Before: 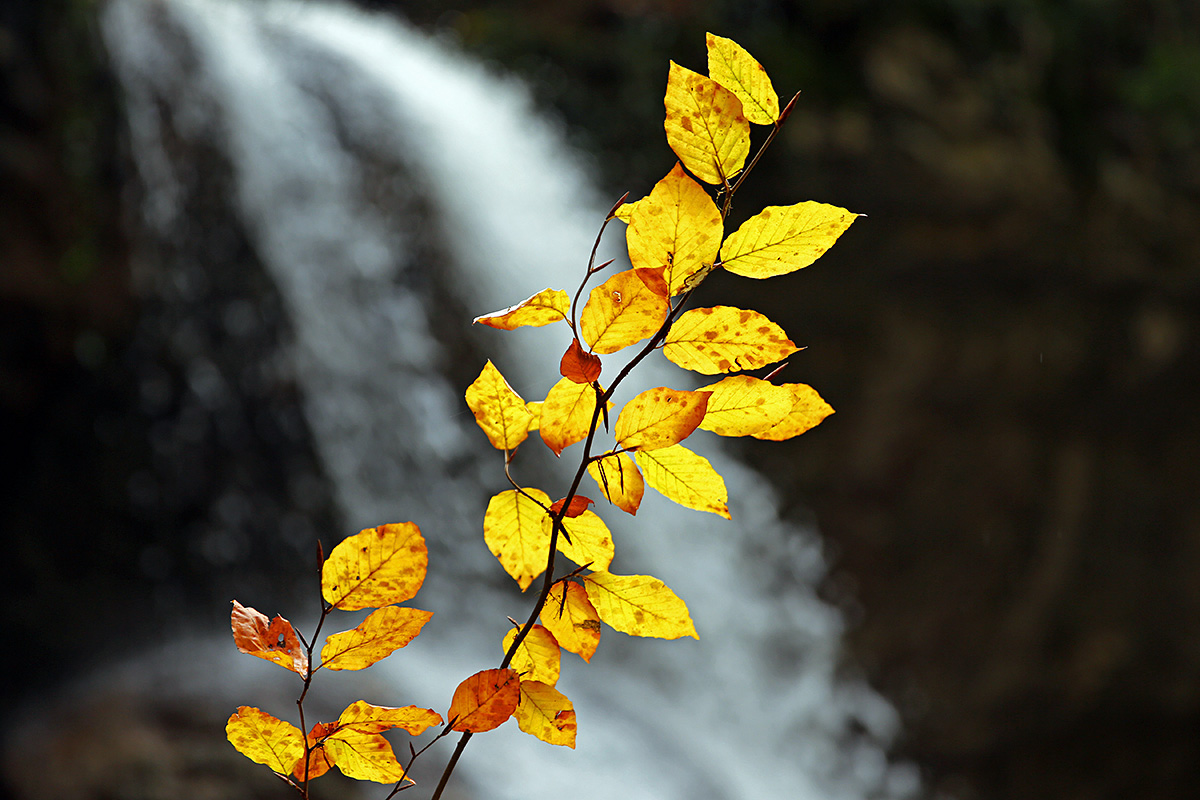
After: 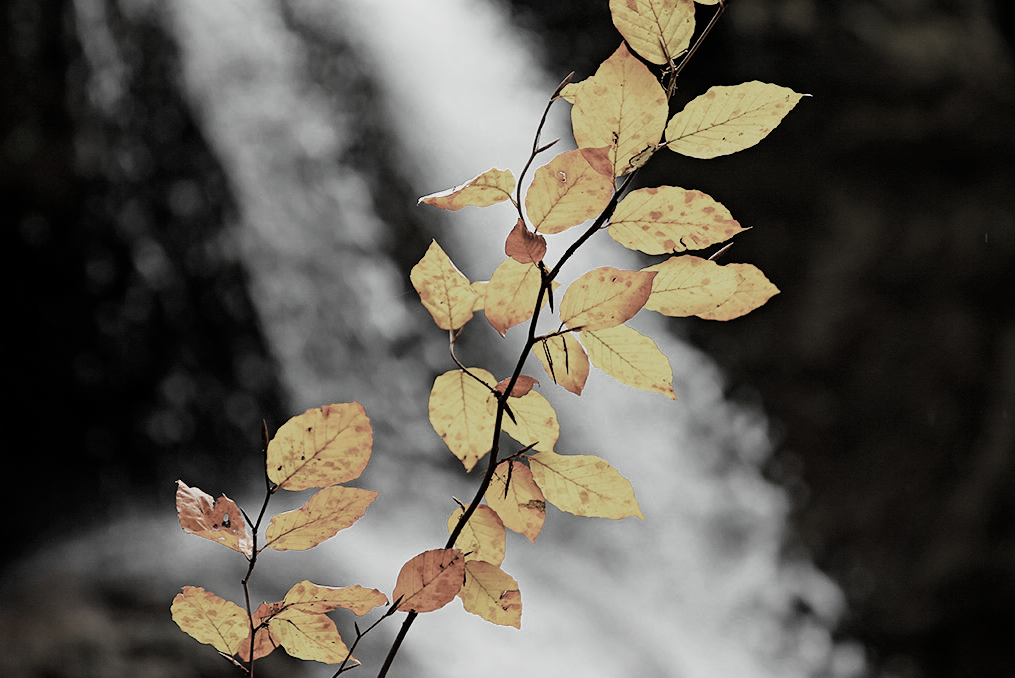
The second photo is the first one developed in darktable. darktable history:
filmic rgb: black relative exposure -7.65 EV, white relative exposure 4.56 EV, threshold 5.97 EV, hardness 3.61, enable highlight reconstruction true
exposure: black level correction 0.001, exposure 0.5 EV, compensate highlight preservation false
crop and rotate: left 4.644%, top 15.128%, right 10.693%
color zones: curves: ch0 [(0, 0.613) (0.01, 0.613) (0.245, 0.448) (0.498, 0.529) (0.642, 0.665) (0.879, 0.777) (0.99, 0.613)]; ch1 [(0, 0.035) (0.121, 0.189) (0.259, 0.197) (0.415, 0.061) (0.589, 0.022) (0.732, 0.022) (0.857, 0.026) (0.991, 0.053)]
